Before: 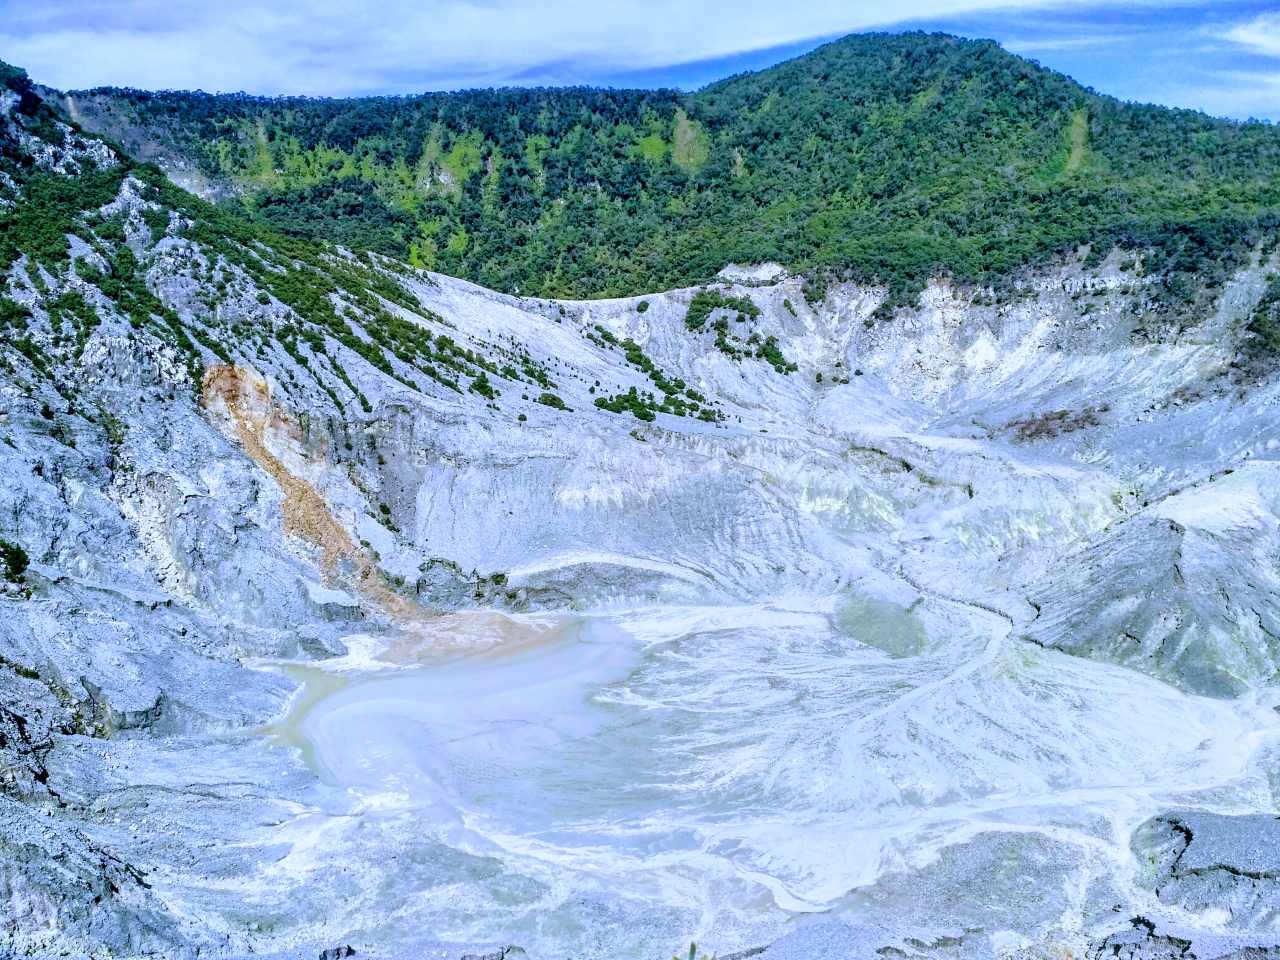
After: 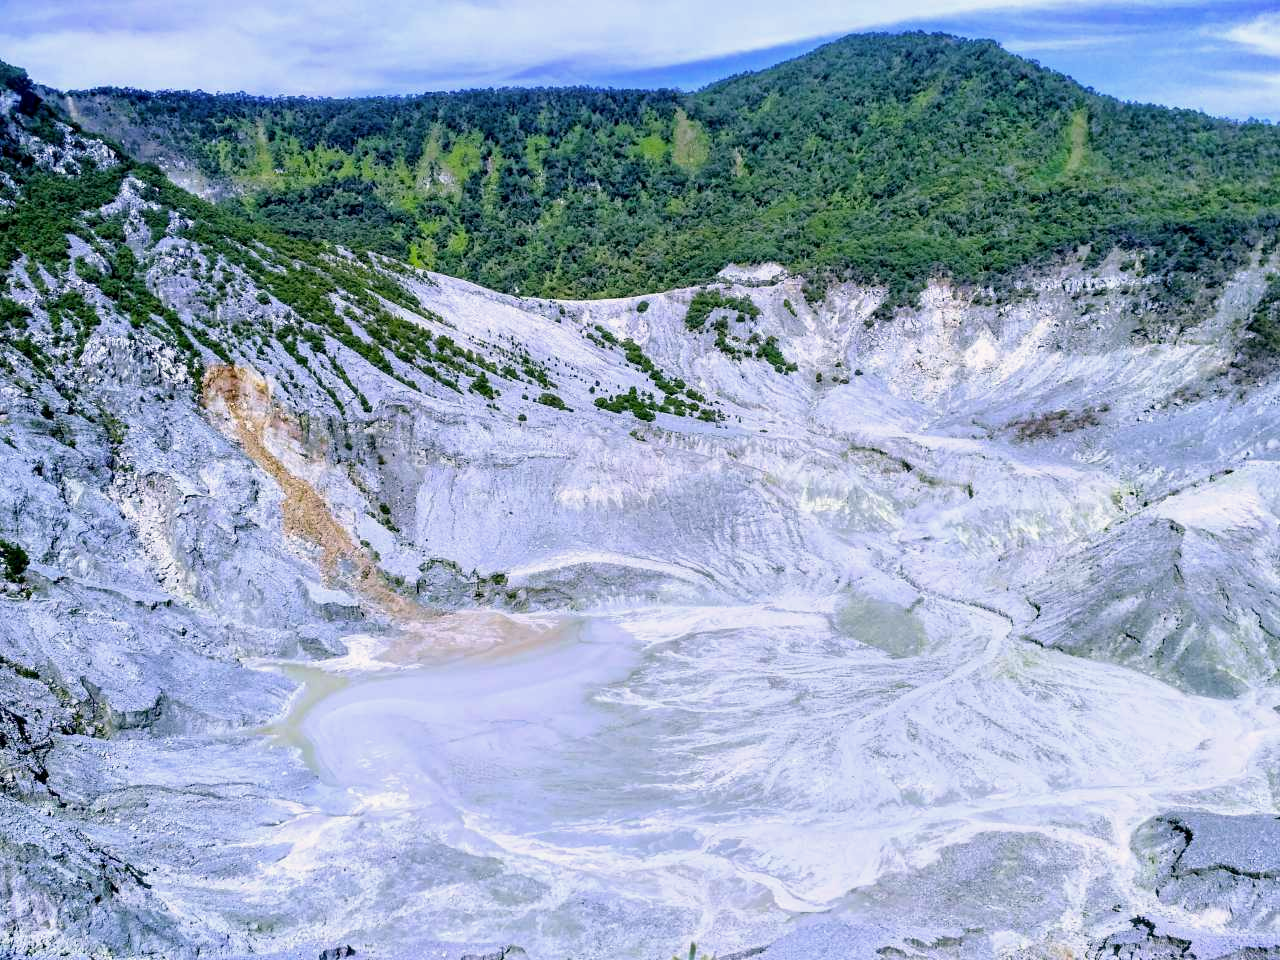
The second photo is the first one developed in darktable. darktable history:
color correction: highlights a* 5.81, highlights b* 4.84
exposure: black level correction 0.001, compensate highlight preservation false
